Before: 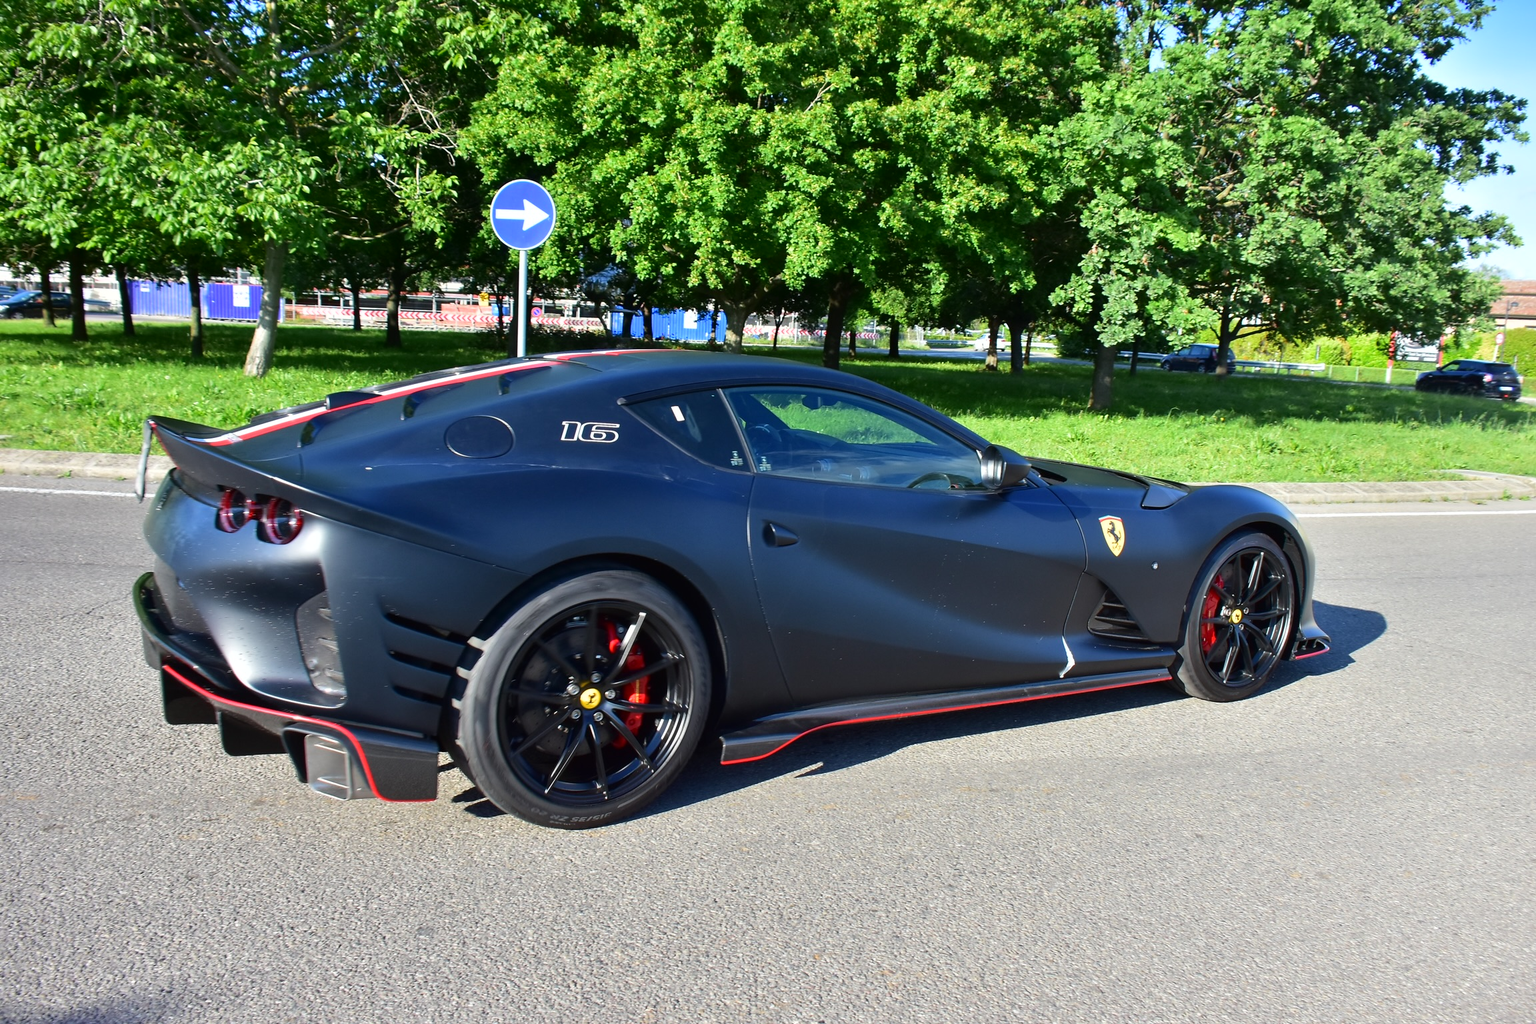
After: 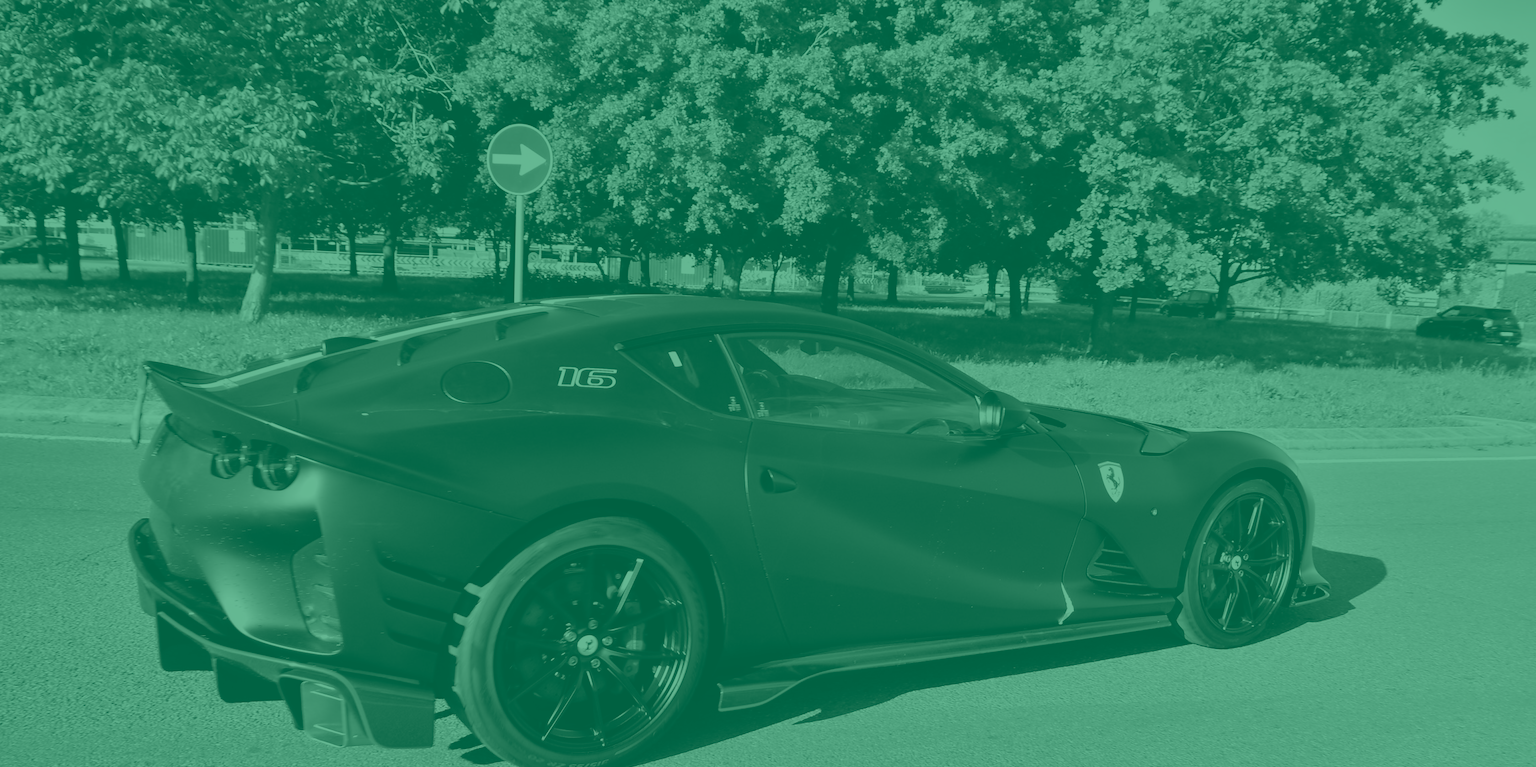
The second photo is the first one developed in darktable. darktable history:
crop: left 0.387%, top 5.469%, bottom 19.809%
colorize: hue 147.6°, saturation 65%, lightness 21.64%
exposure: exposure -1.468 EV, compensate highlight preservation false
